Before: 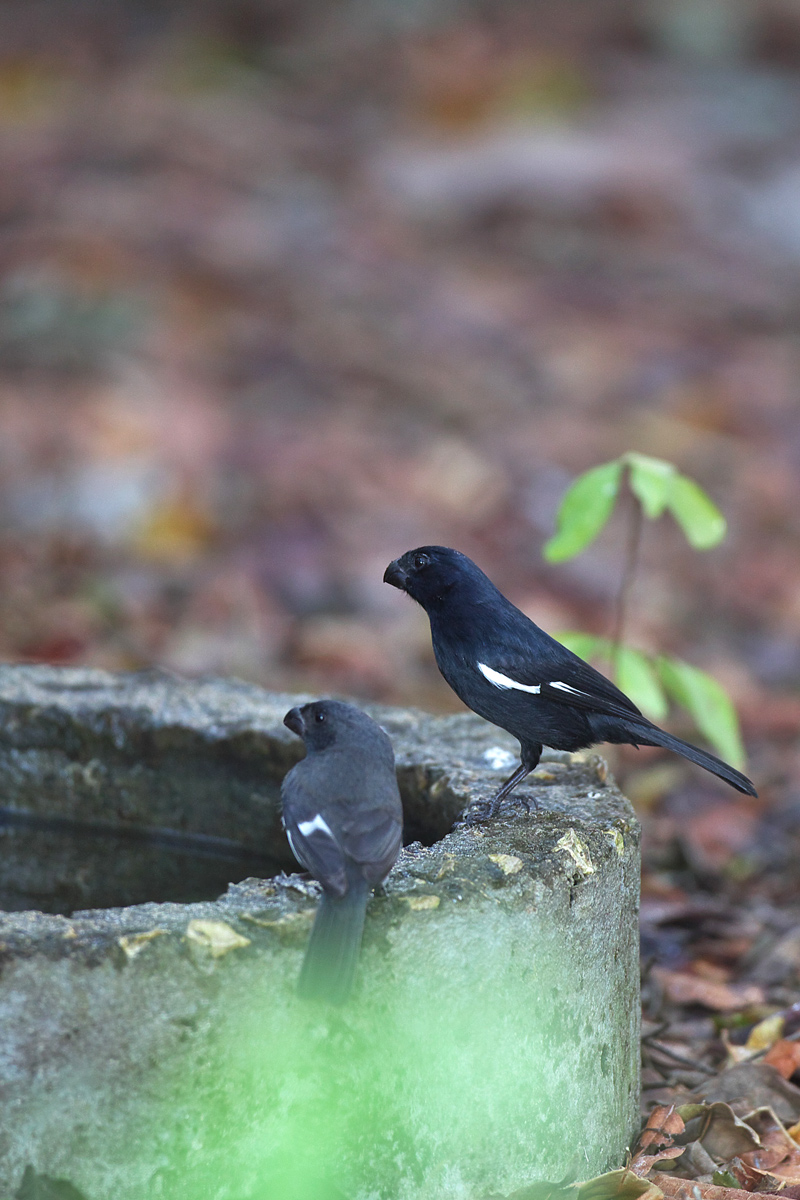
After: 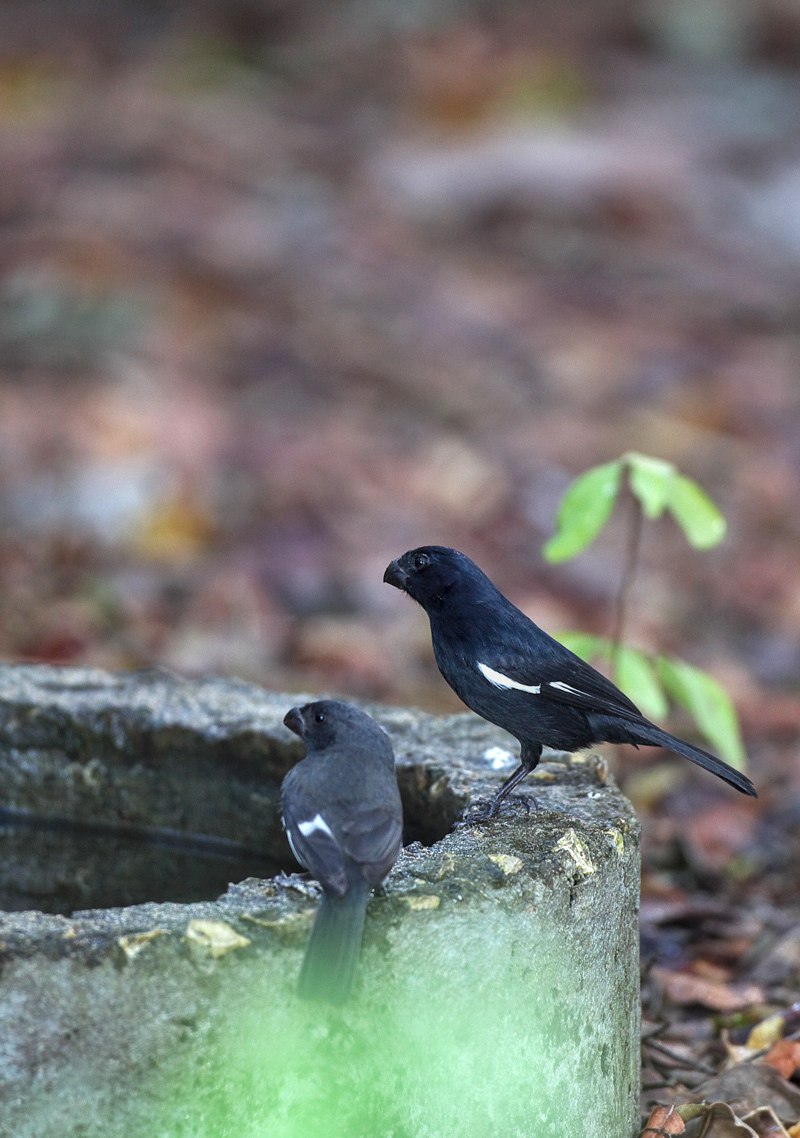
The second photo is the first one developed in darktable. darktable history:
local contrast: detail 130%
crop and rotate: top 0%, bottom 5.097%
